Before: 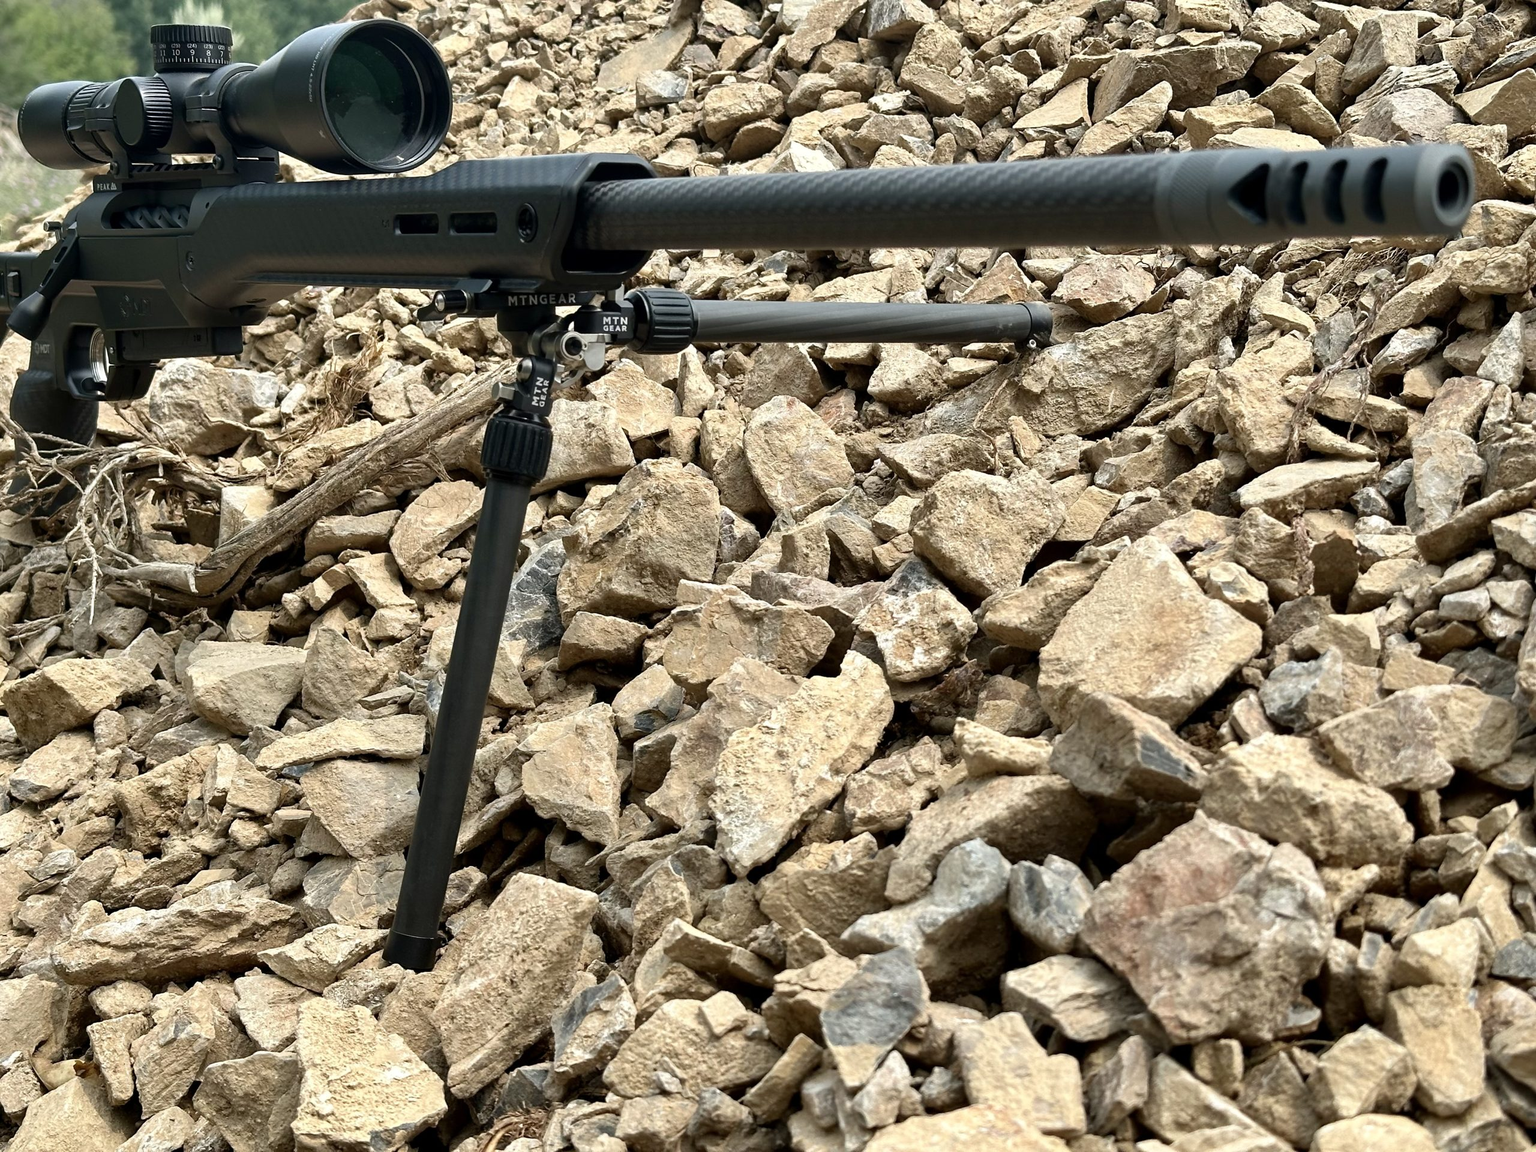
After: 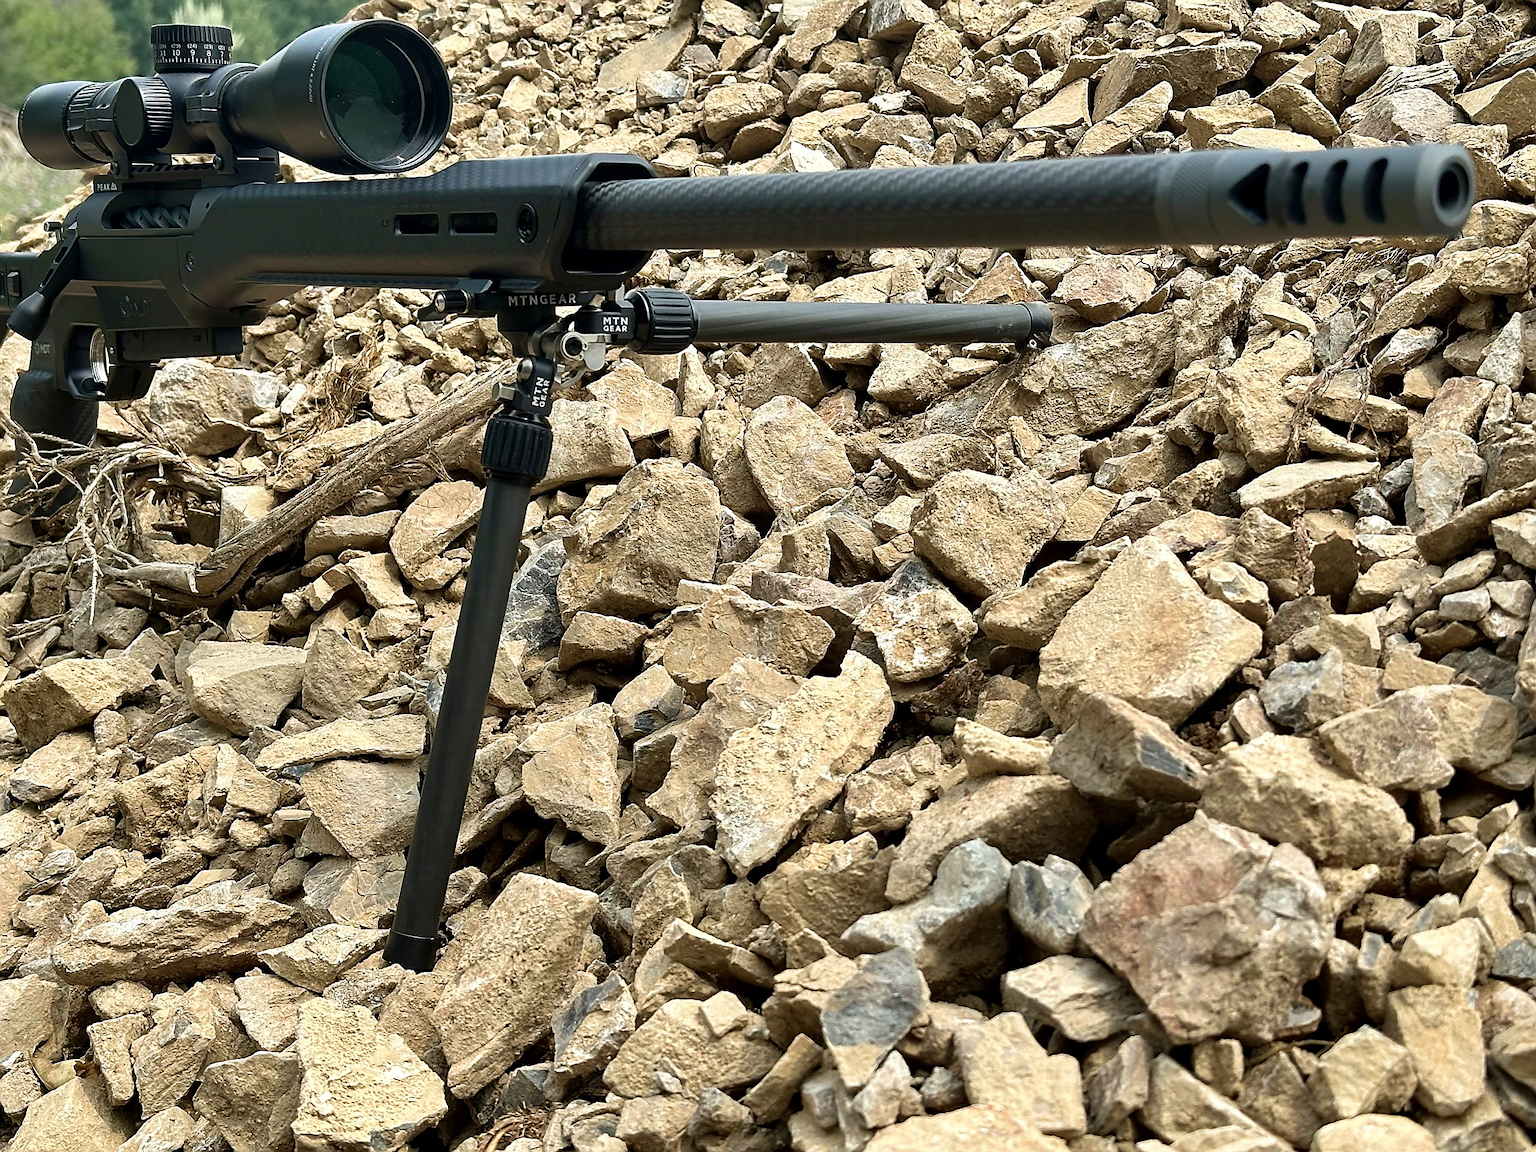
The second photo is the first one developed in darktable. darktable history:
sharpen: radius 1.347, amount 1.251, threshold 0.612
velvia: on, module defaults
